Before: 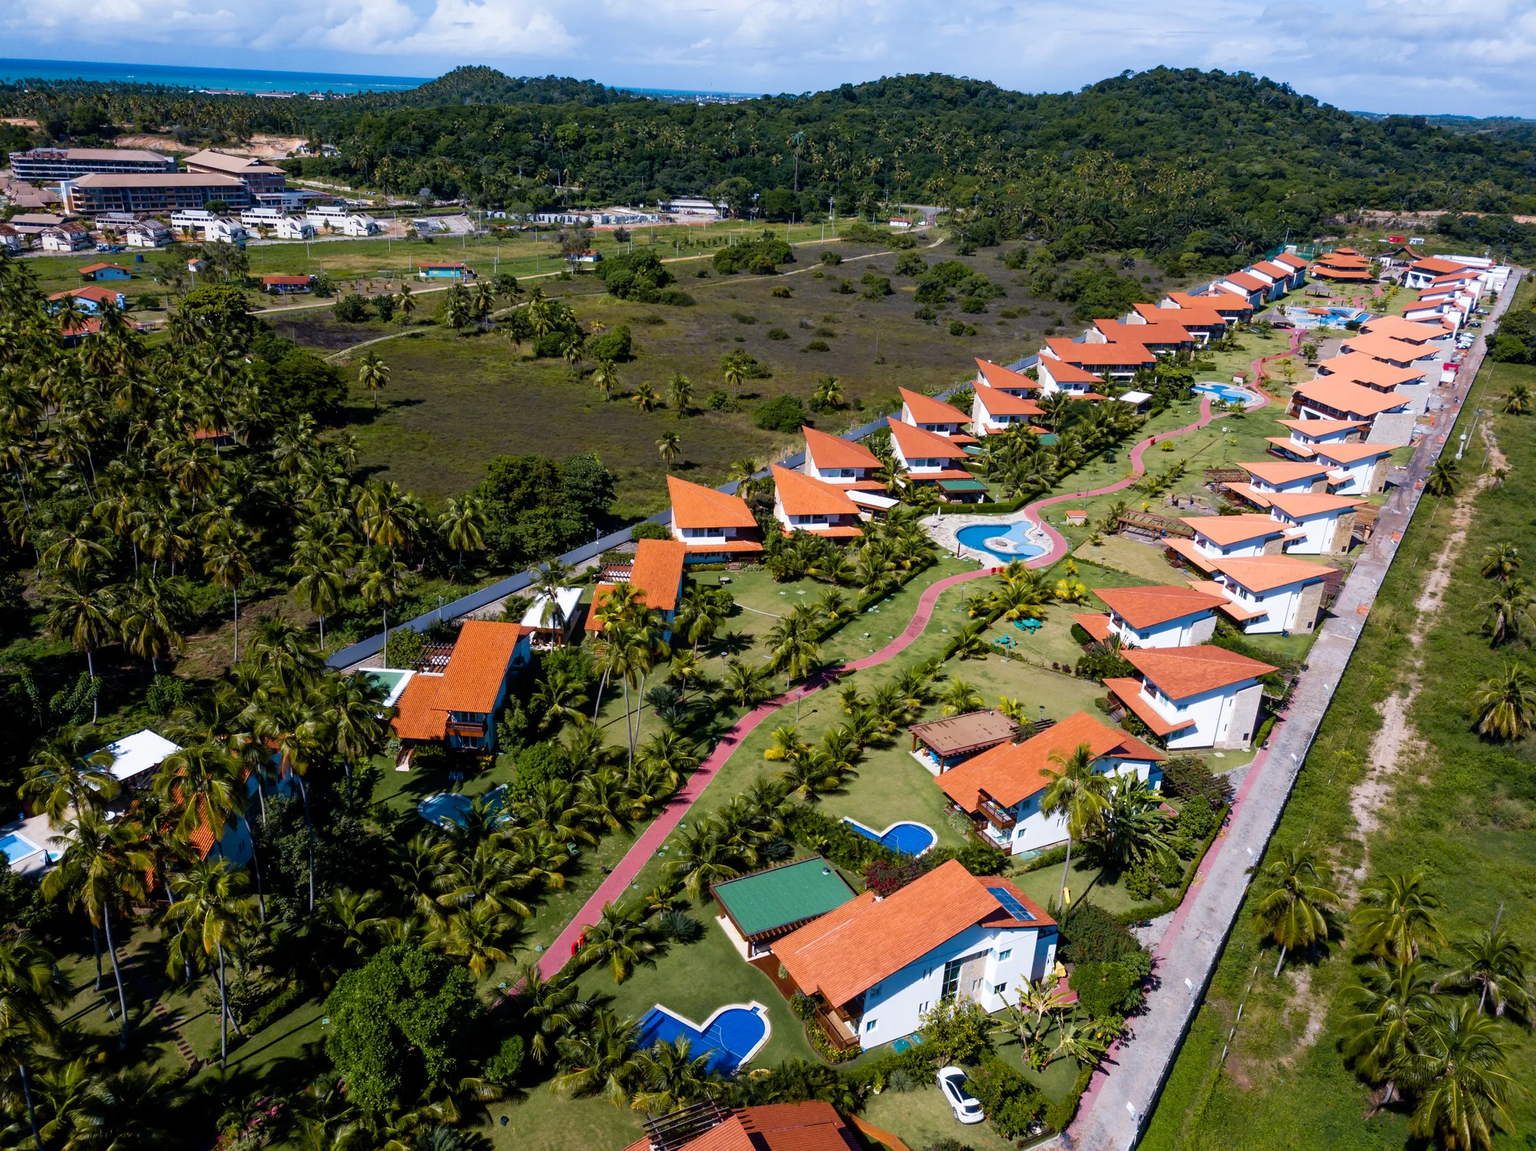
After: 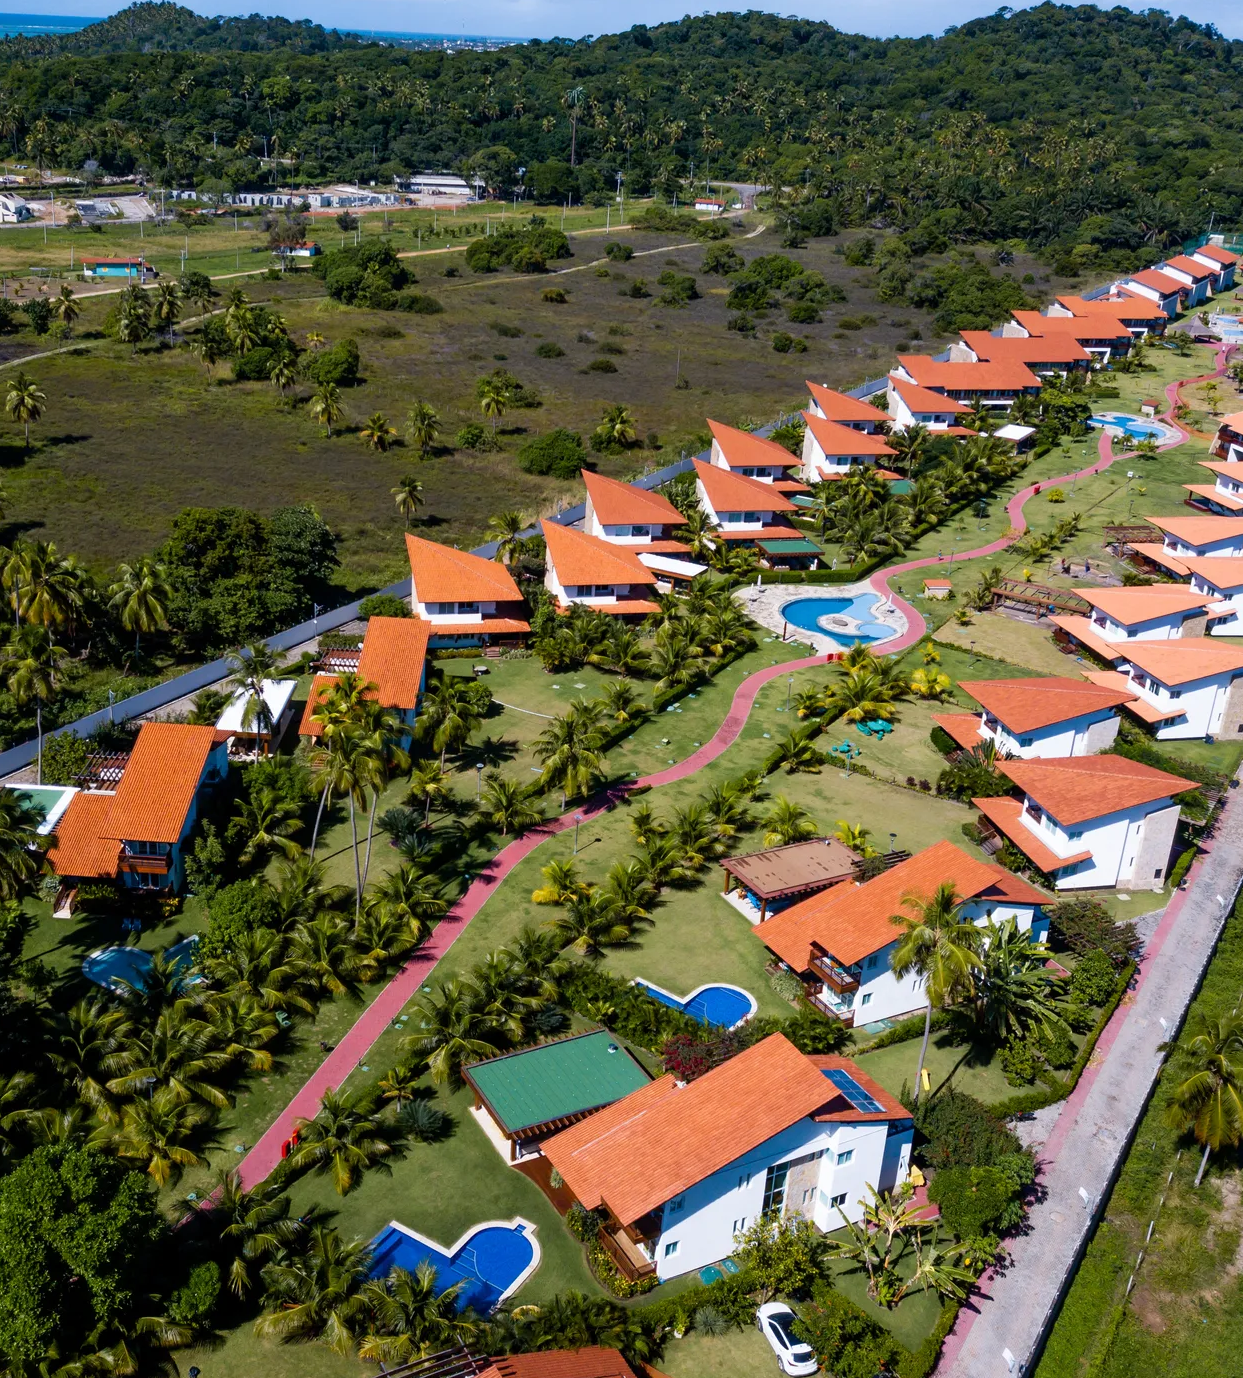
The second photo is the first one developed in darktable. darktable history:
crop and rotate: left 23.138%, top 5.633%, right 14.564%, bottom 2.253%
